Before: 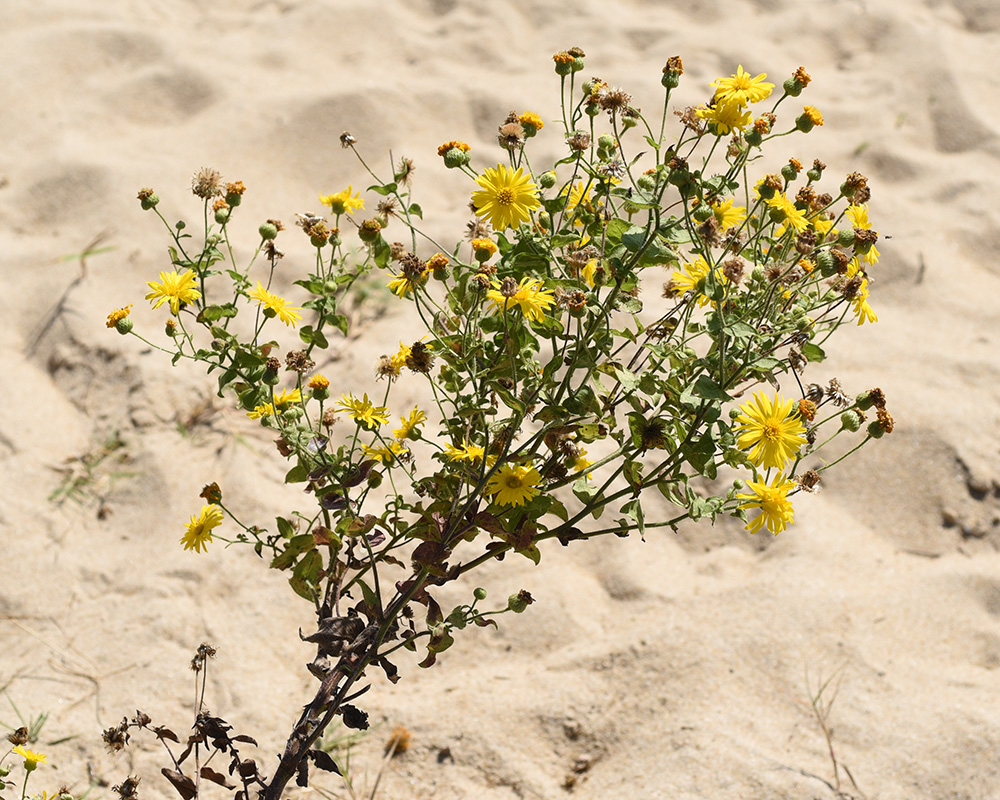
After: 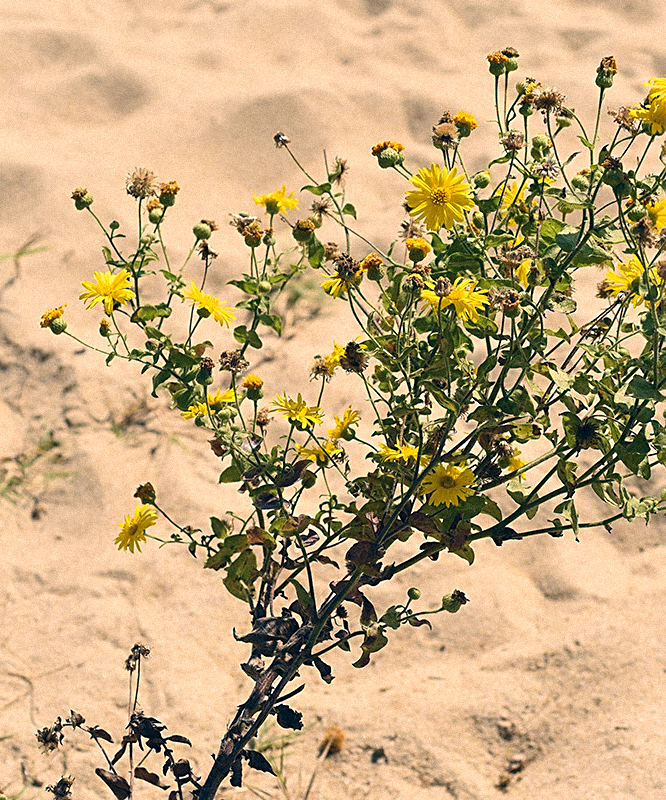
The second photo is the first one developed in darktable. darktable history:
crop and rotate: left 6.617%, right 26.717%
sharpen: on, module defaults
grain: mid-tones bias 0%
color correction: highlights a* 10.32, highlights b* 14.66, shadows a* -9.59, shadows b* -15.02
